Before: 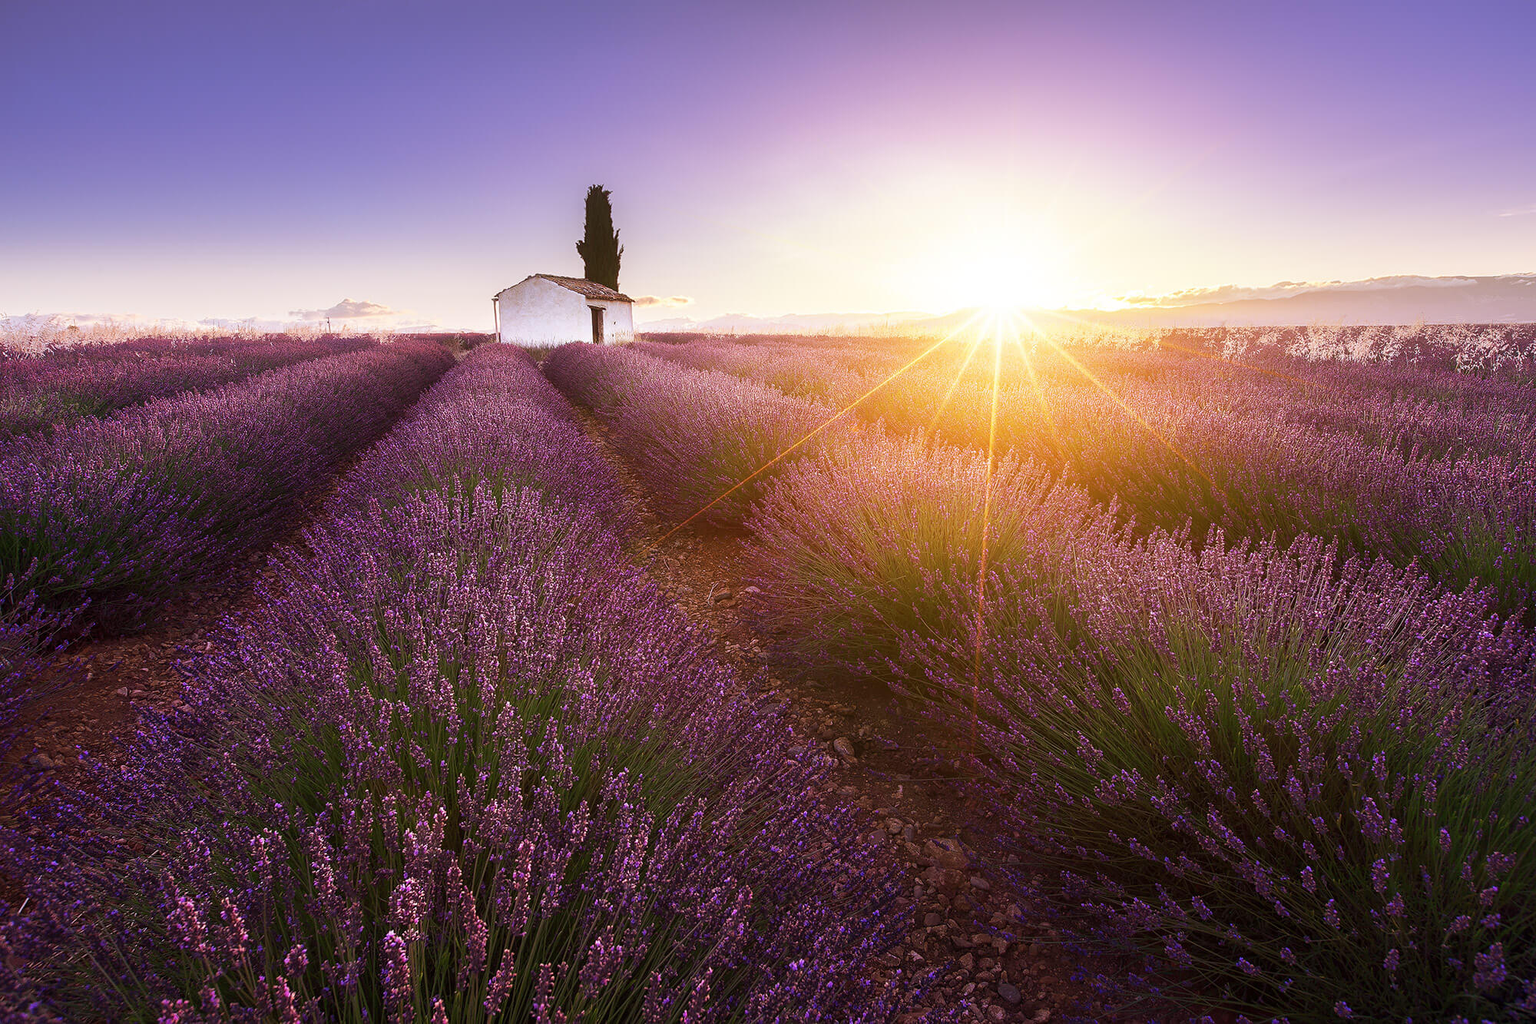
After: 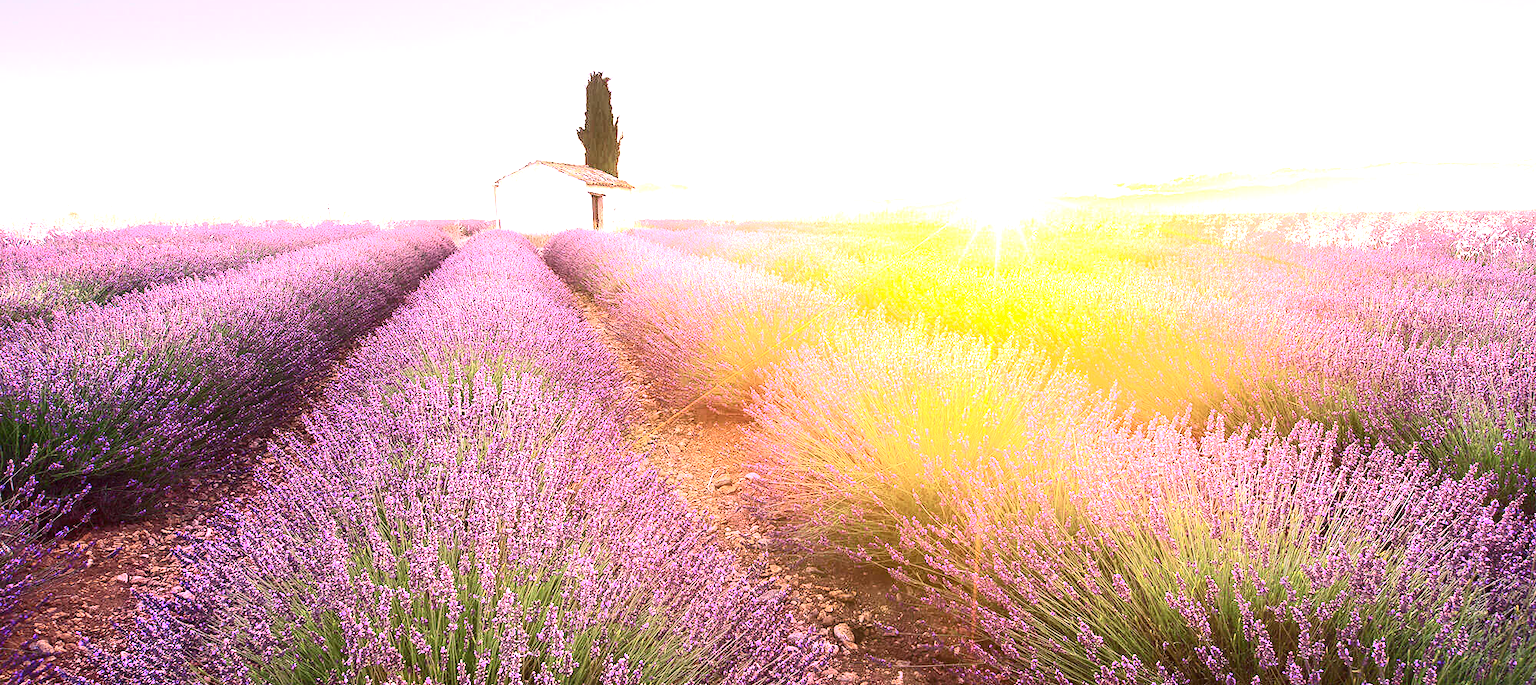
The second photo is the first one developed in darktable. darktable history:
exposure: black level correction 0, exposure 2.386 EV, compensate highlight preservation false
crop: top 11.15%, bottom 21.831%
contrast brightness saturation: contrast 0.385, brightness 0.099
